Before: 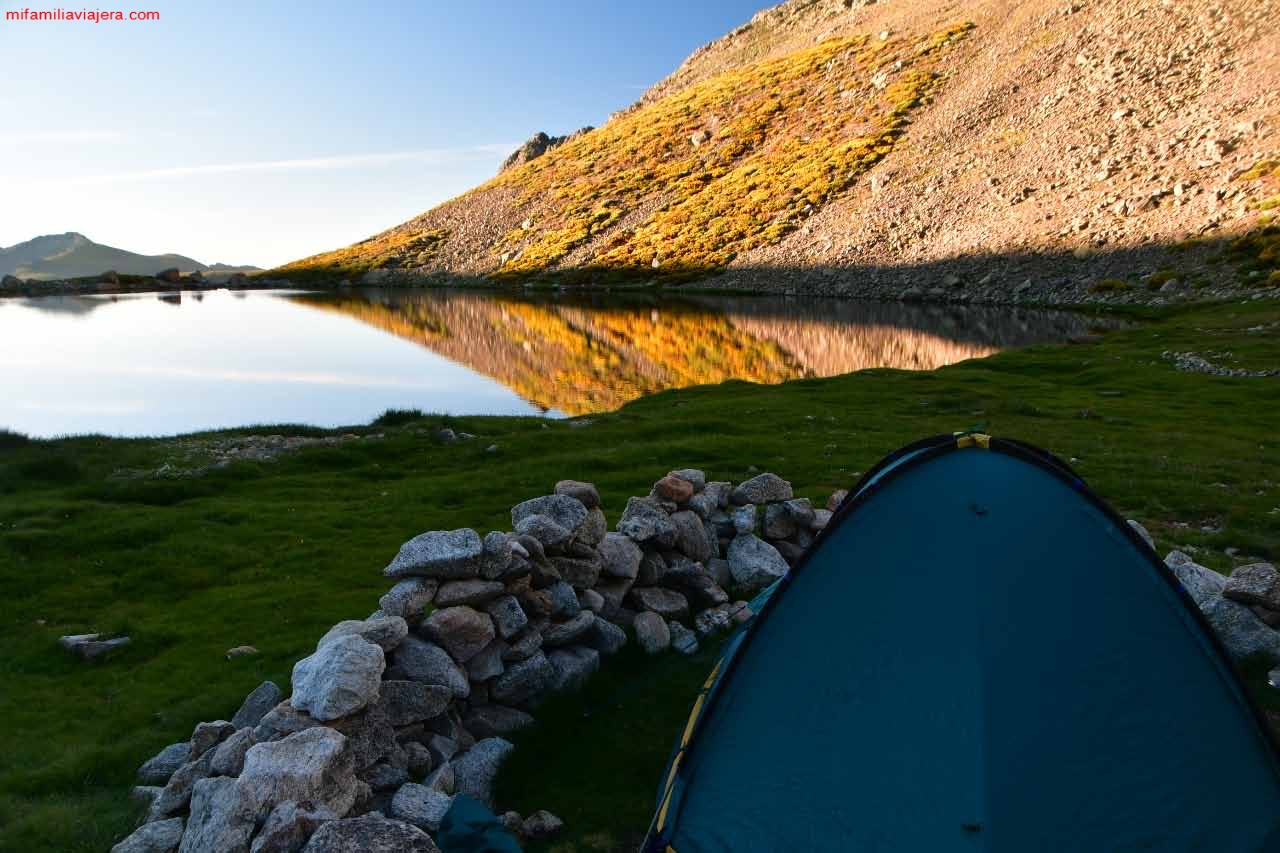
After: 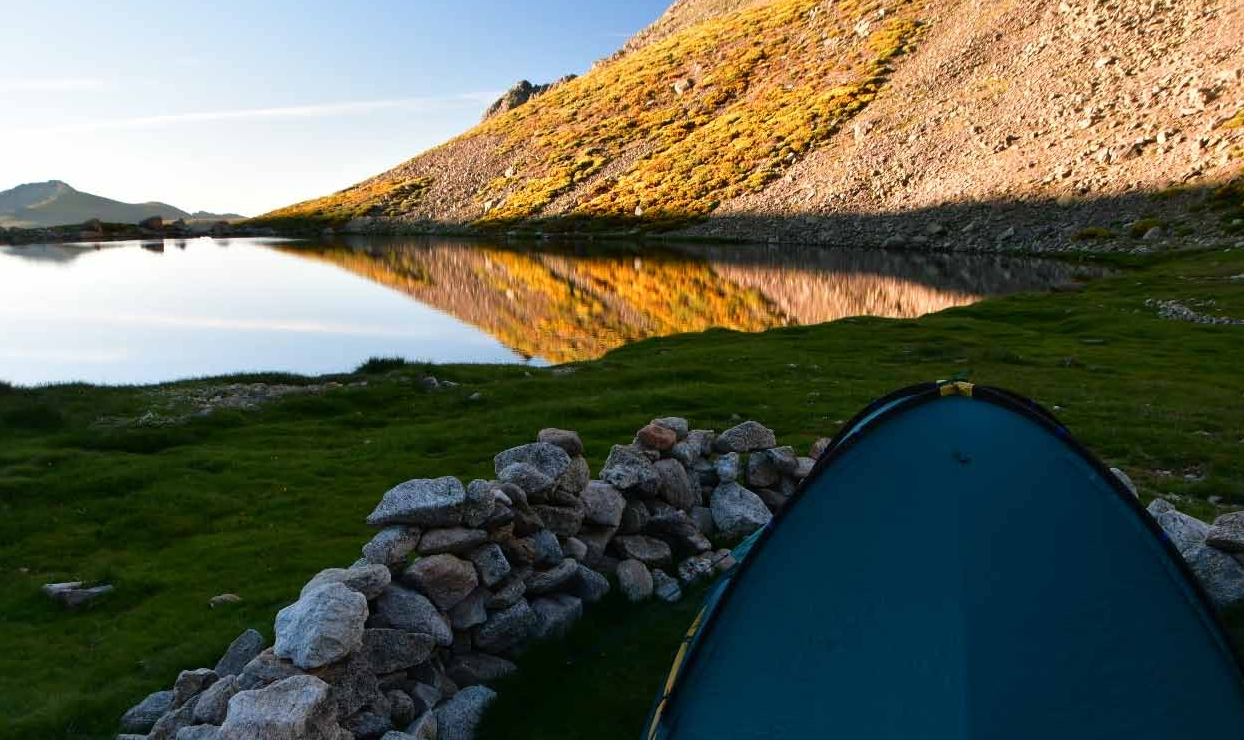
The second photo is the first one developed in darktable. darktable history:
crop: left 1.399%, top 6.179%, right 1.385%, bottom 7.035%
